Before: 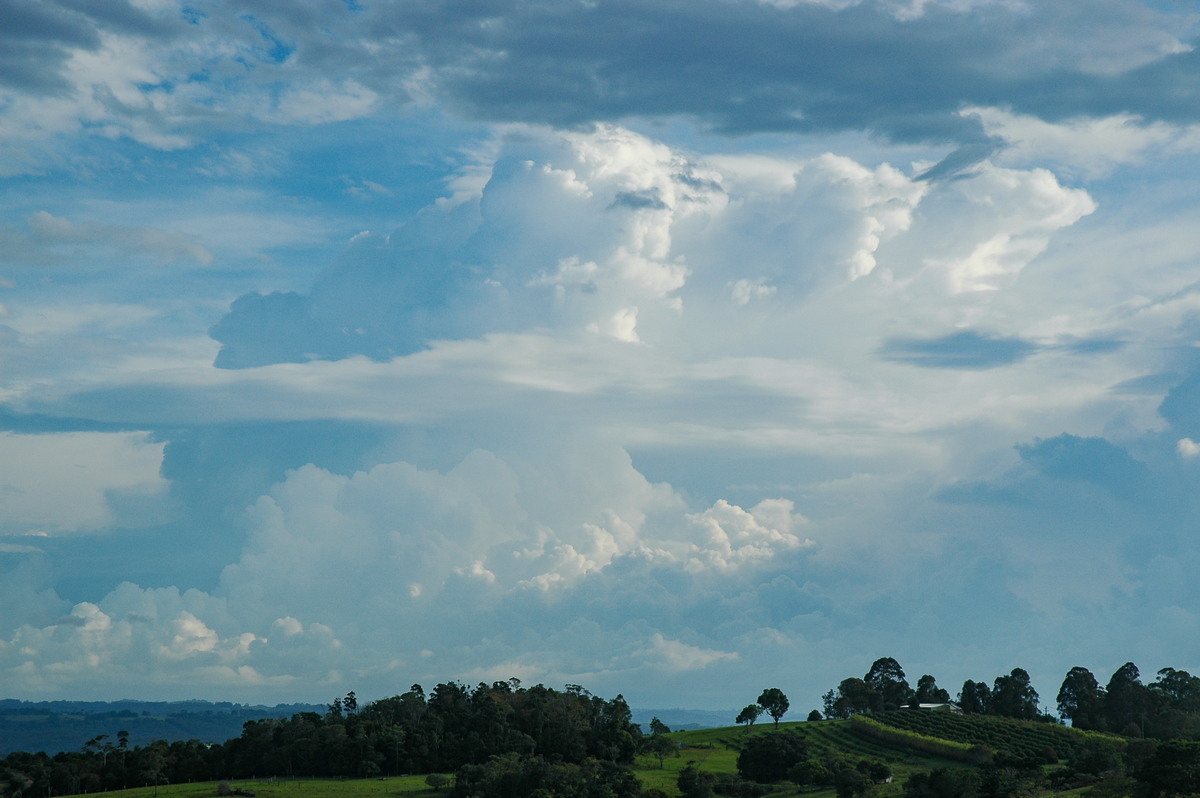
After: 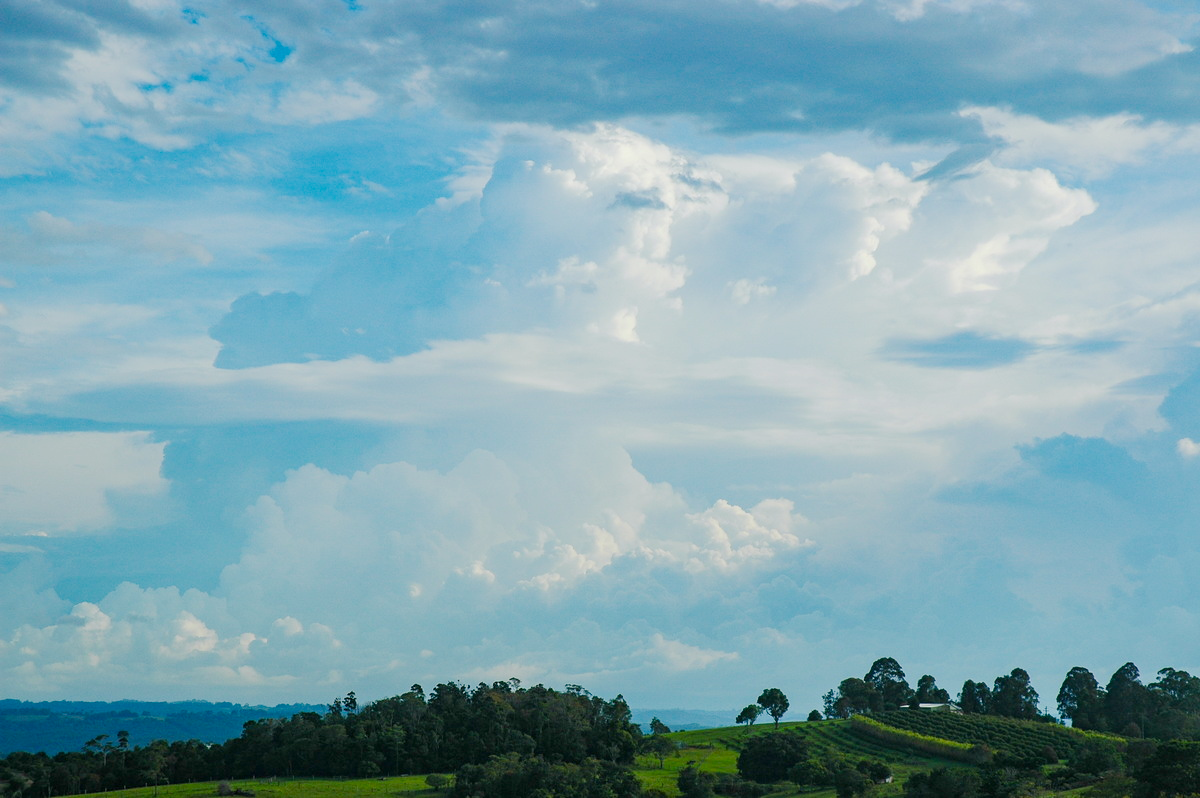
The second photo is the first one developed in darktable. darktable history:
base curve: curves: ch0 [(0, 0) (0.158, 0.273) (0.879, 0.895) (1, 1)], preserve colors none
color balance rgb: power › hue 62.53°, linear chroma grading › global chroma 9.985%, perceptual saturation grading › global saturation 9.809%, global vibrance 20.733%
